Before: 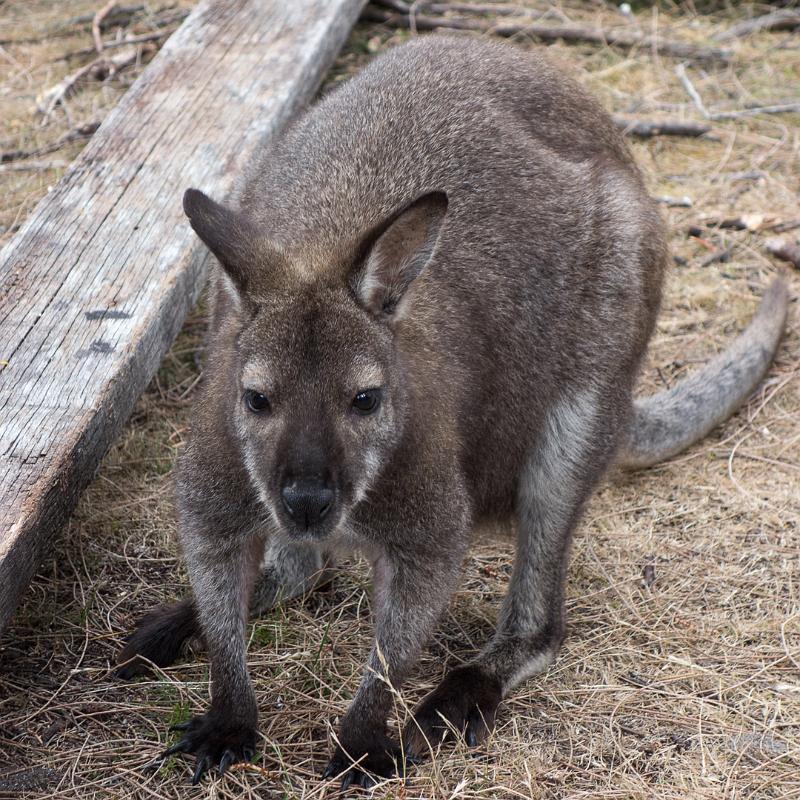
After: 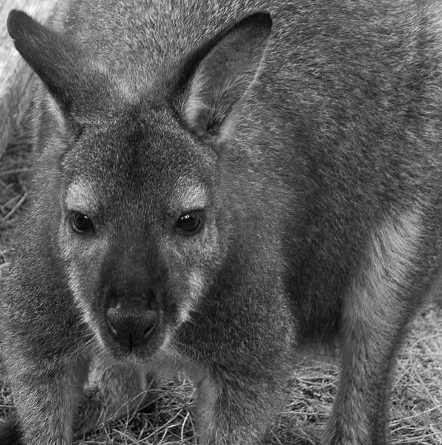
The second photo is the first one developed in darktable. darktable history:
crop and rotate: left 22.034%, top 22.434%, right 22.654%, bottom 21.906%
sharpen: radius 5.284, amount 0.309, threshold 26.578
color zones: curves: ch1 [(0.238, 0.163) (0.476, 0.2) (0.733, 0.322) (0.848, 0.134)], mix 100.62%
